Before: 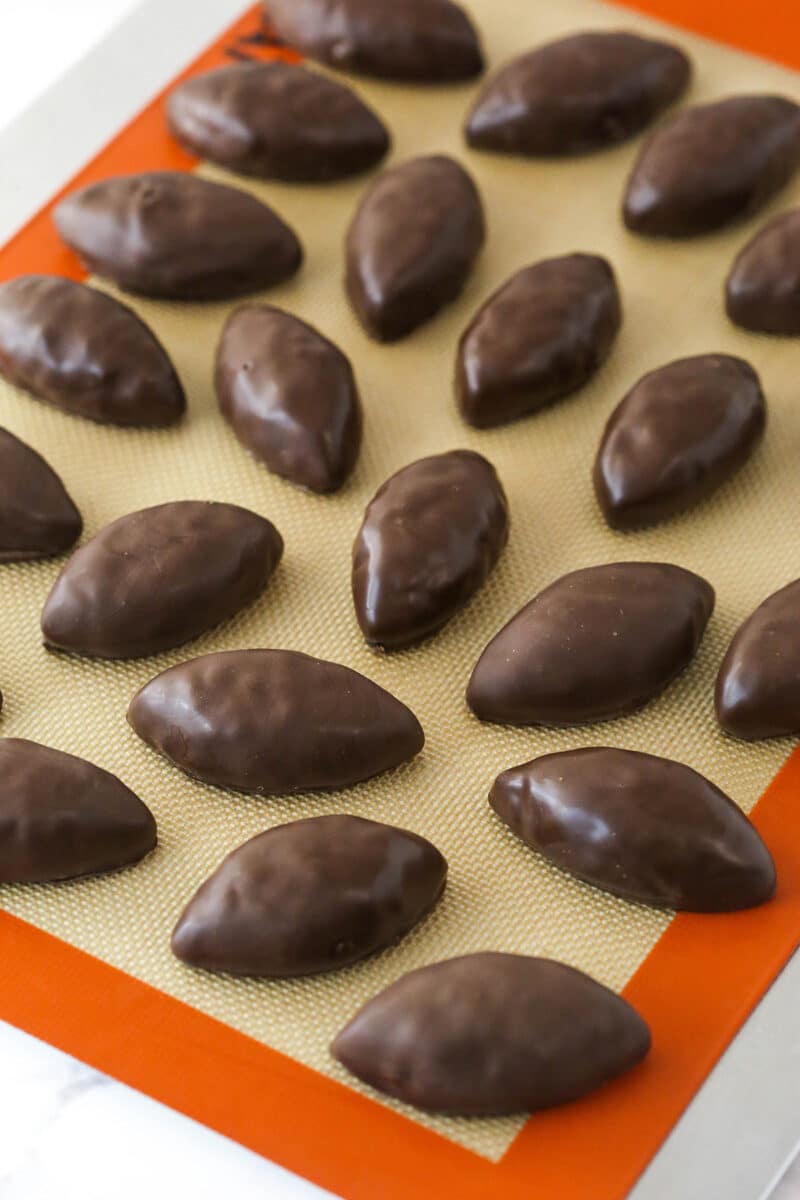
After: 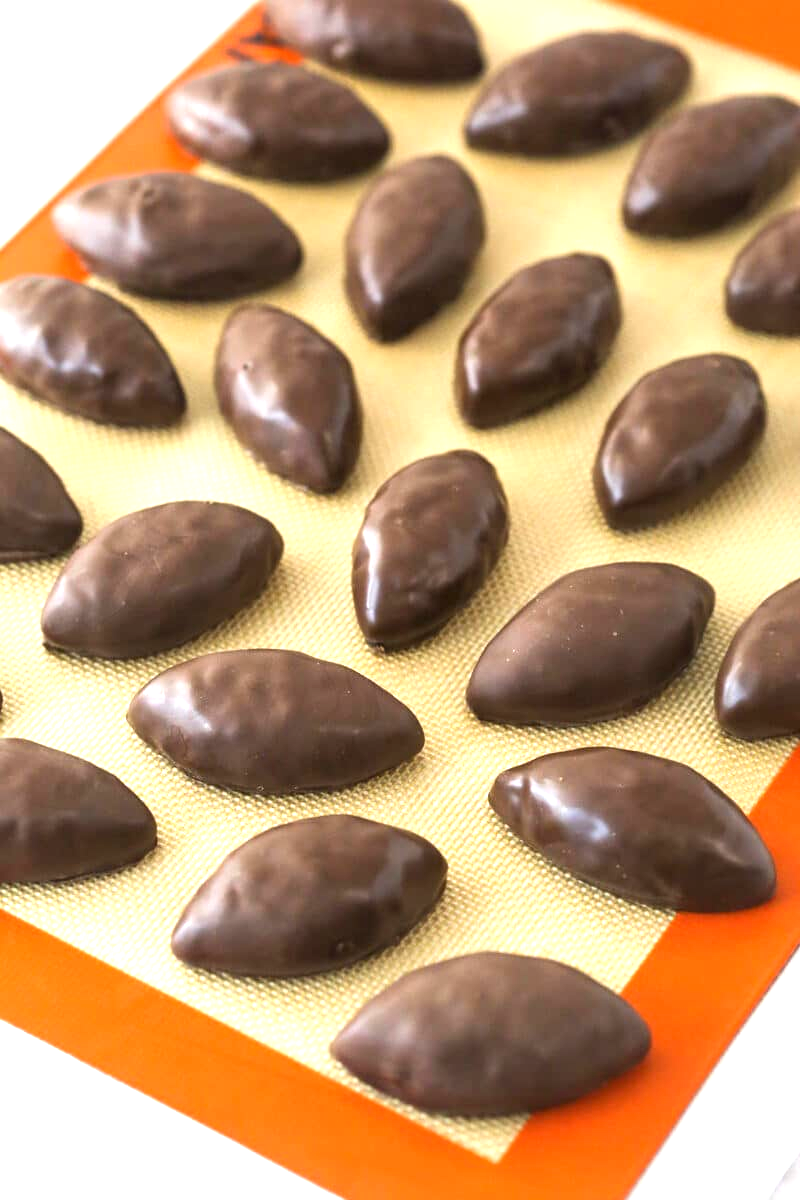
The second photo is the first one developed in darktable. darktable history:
exposure: black level correction 0, exposure 1.101 EV, compensate highlight preservation false
